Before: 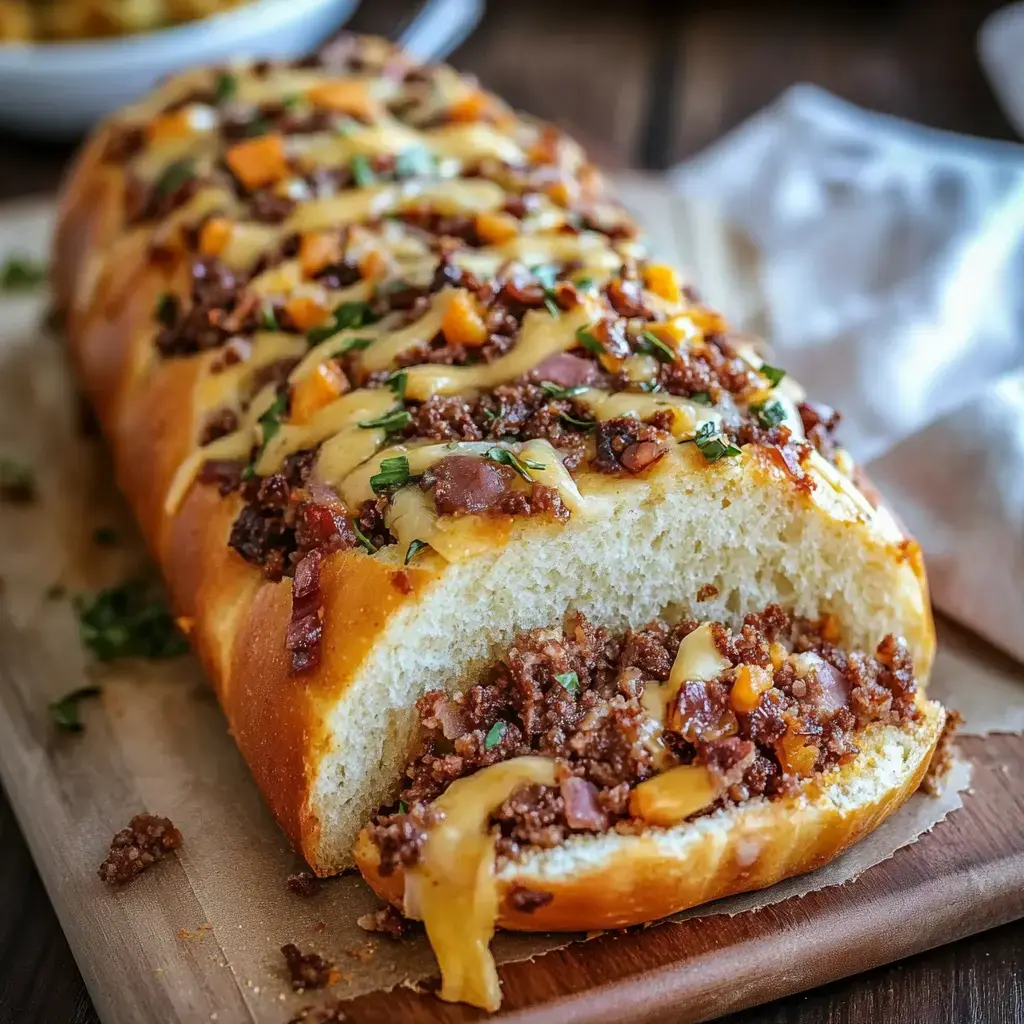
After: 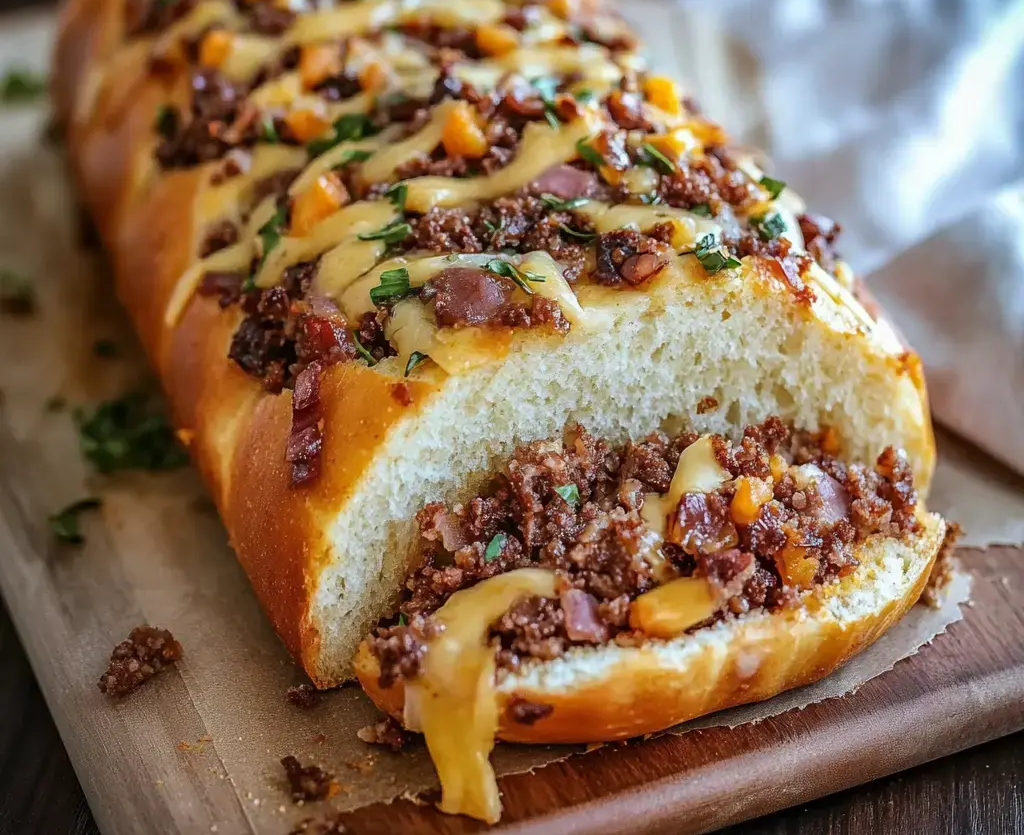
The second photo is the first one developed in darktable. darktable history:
crop and rotate: top 18.442%
